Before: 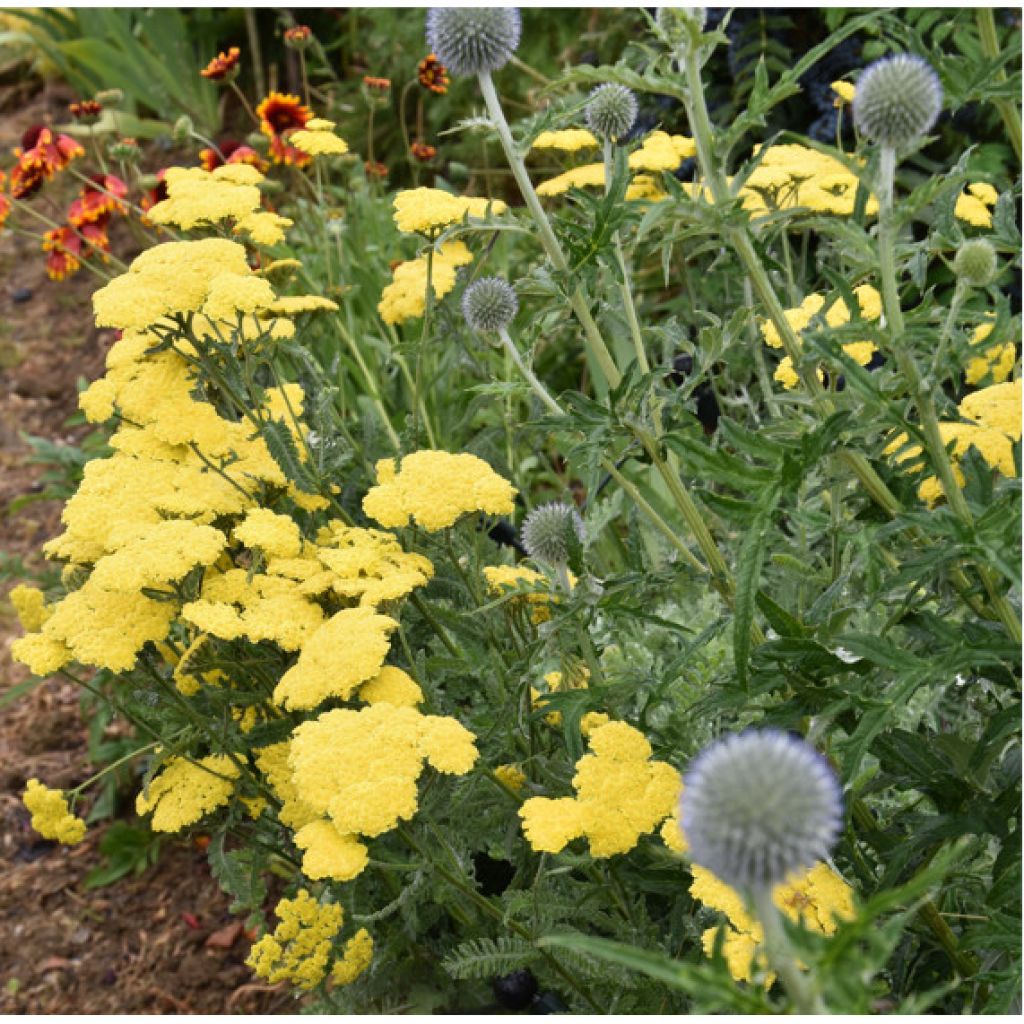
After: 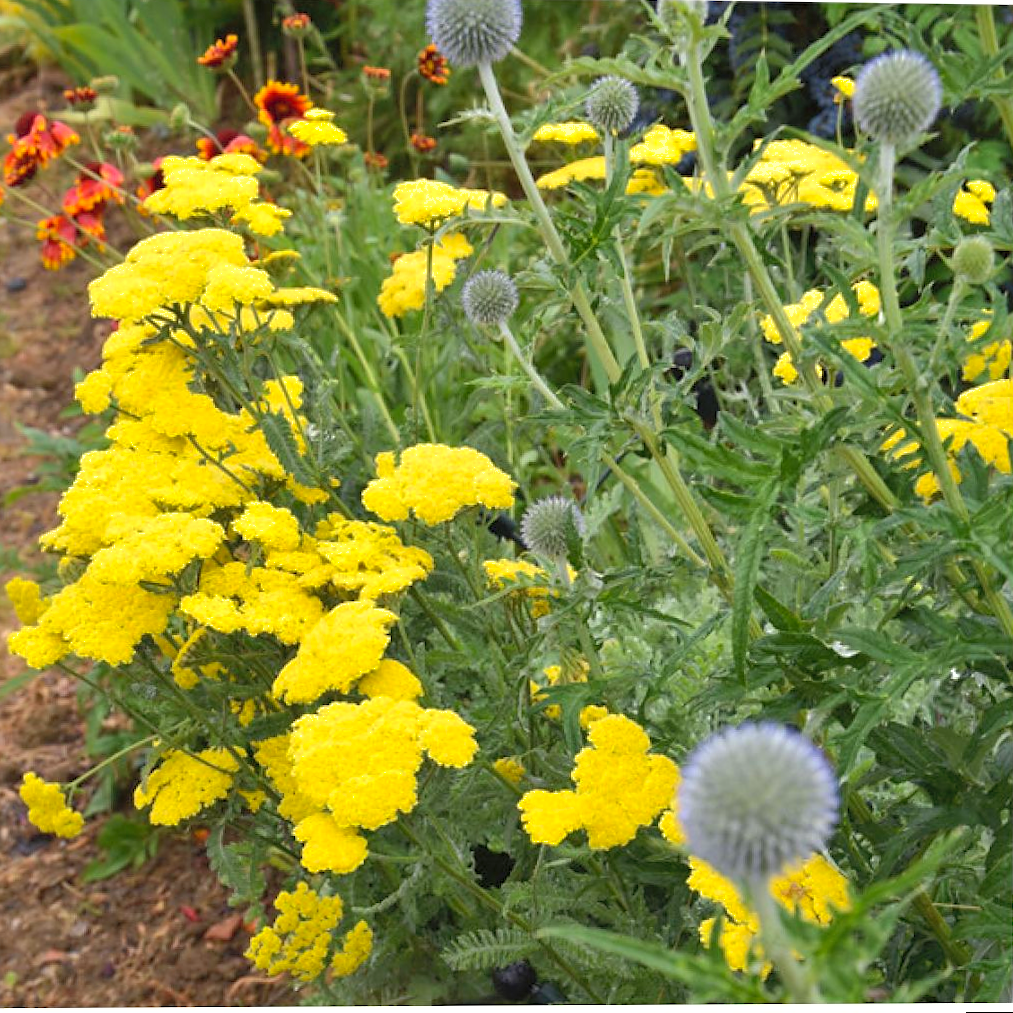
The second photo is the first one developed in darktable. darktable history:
exposure: exposure 0.217 EV, compensate highlight preservation false
rotate and perspective: rotation 0.174°, lens shift (vertical) 0.013, lens shift (horizontal) 0.019, shear 0.001, automatic cropping original format, crop left 0.007, crop right 0.991, crop top 0.016, crop bottom 0.997
contrast brightness saturation: brightness 0.09, saturation 0.19
shadows and highlights: on, module defaults
sharpen: radius 1.559, amount 0.373, threshold 1.271
